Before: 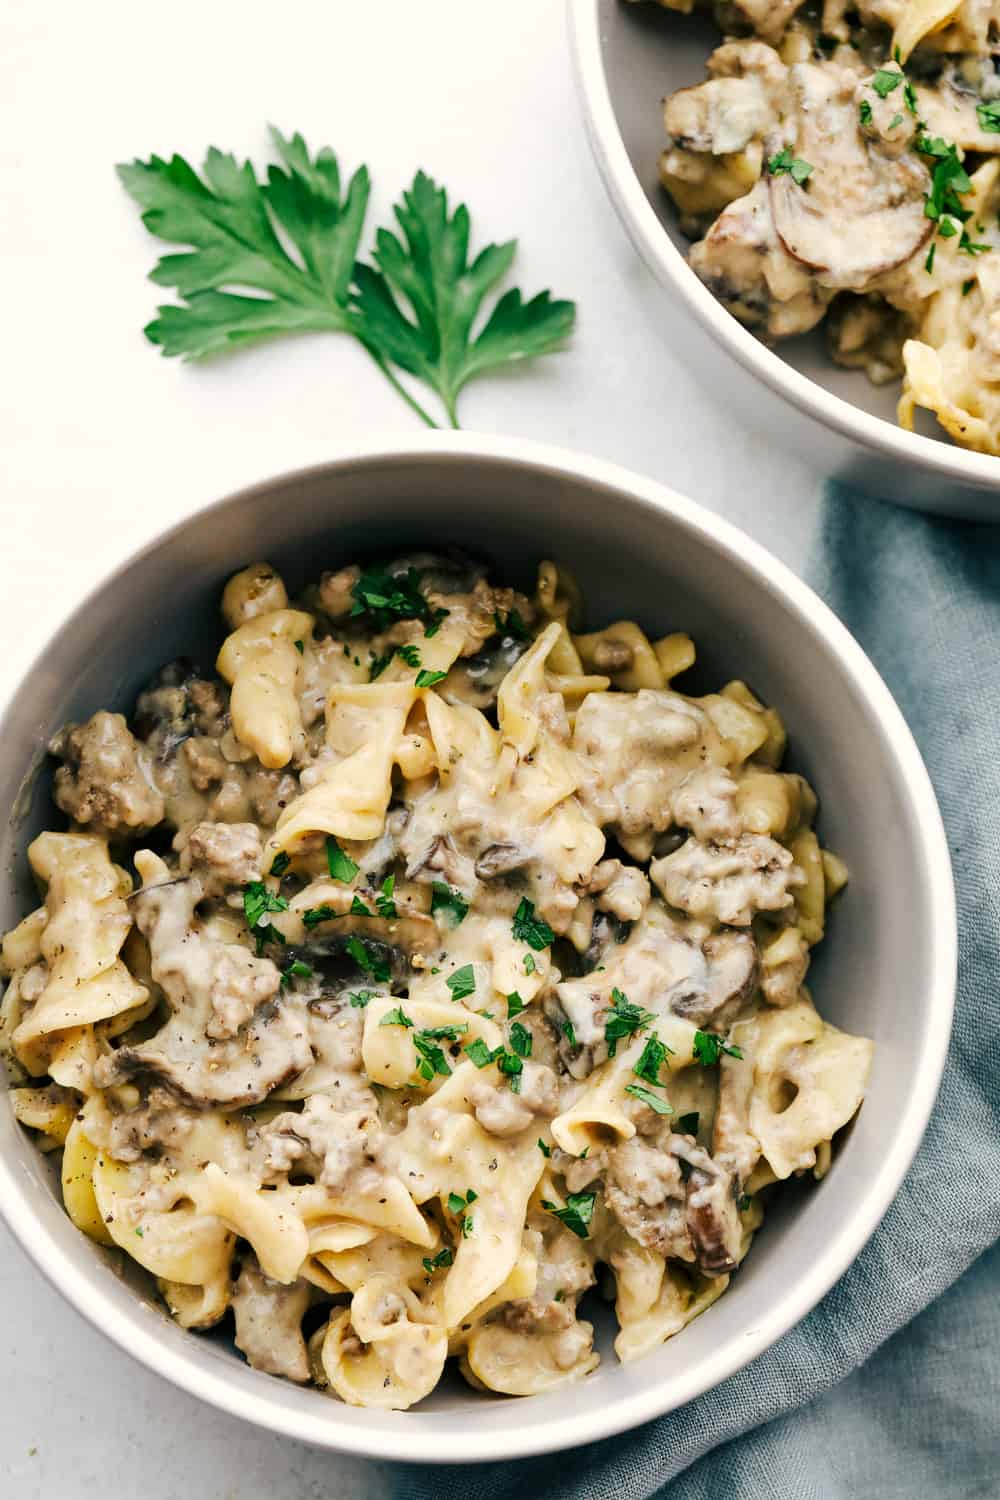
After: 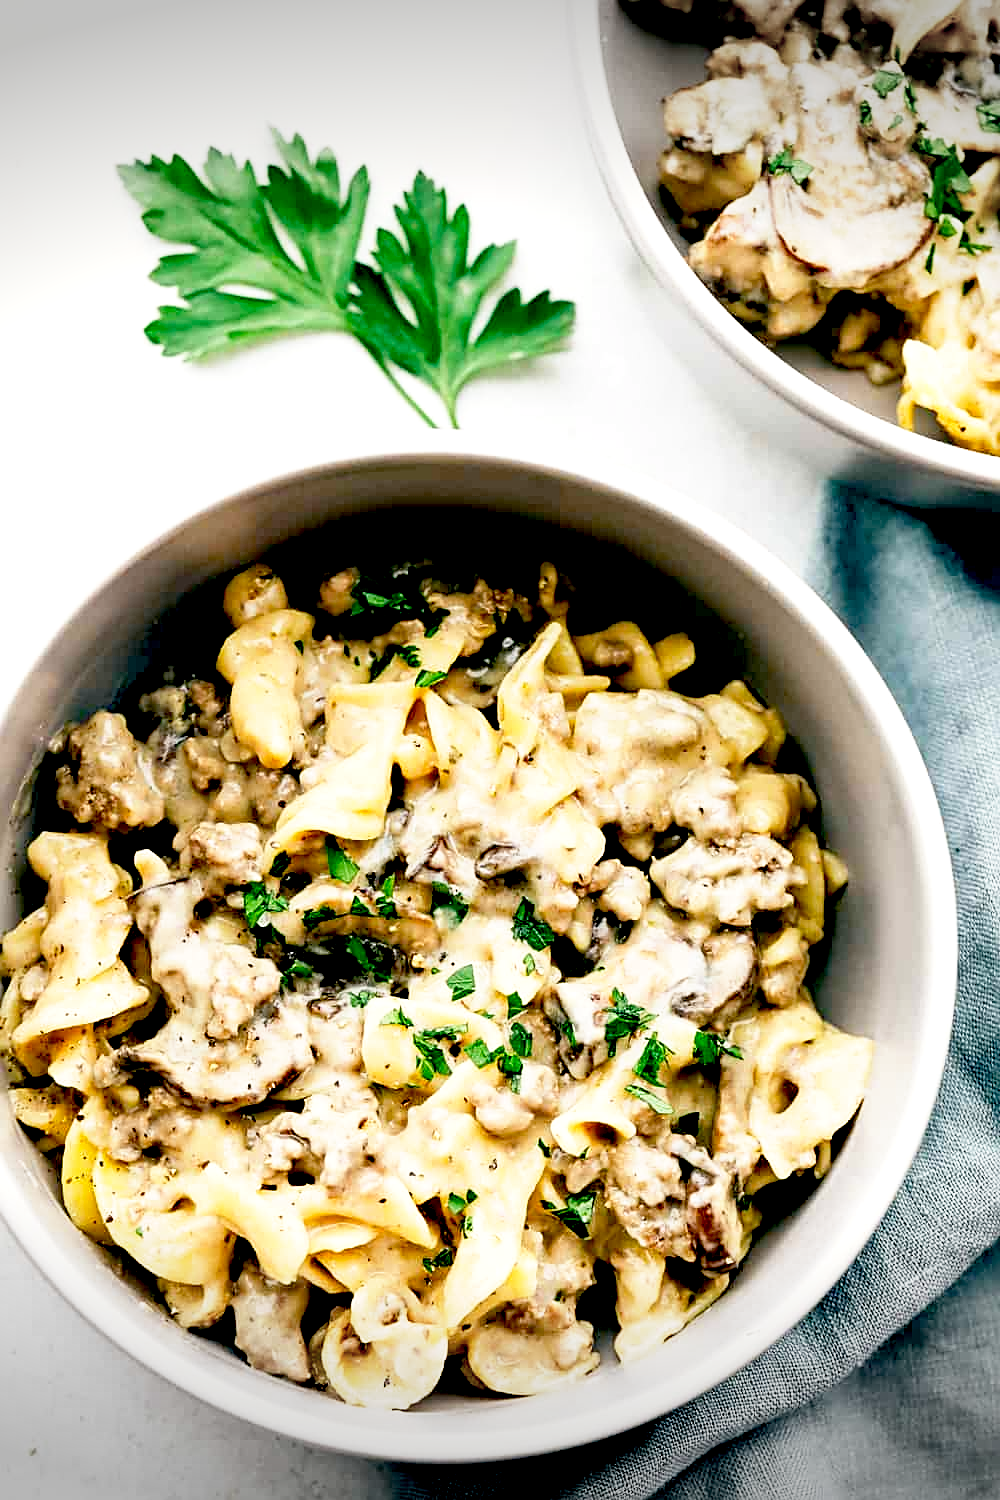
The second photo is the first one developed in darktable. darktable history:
exposure: black level correction 0.03, exposure 0.309 EV, compensate highlight preservation false
sharpen: on, module defaults
base curve: curves: ch0 [(0, 0) (0.688, 0.865) (1, 1)], preserve colors none
vignetting: fall-off start 100.82%, width/height ratio 1.311
